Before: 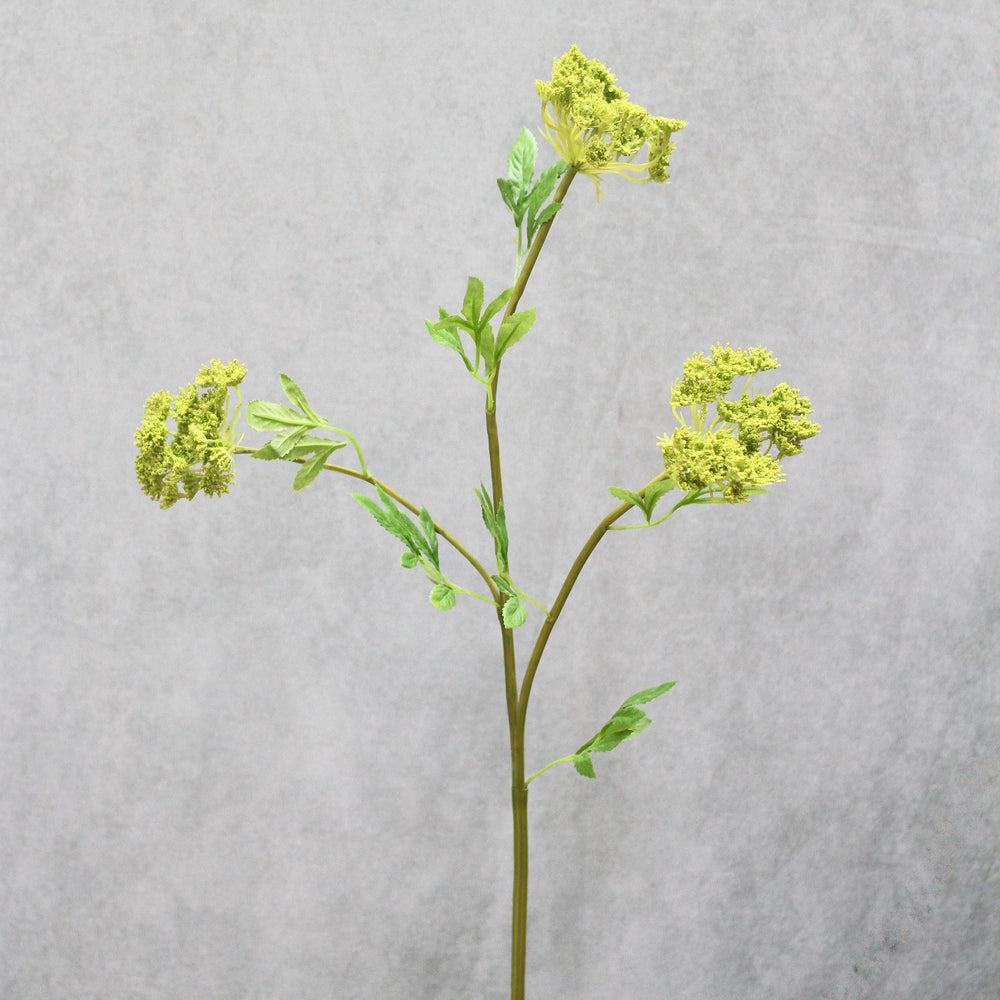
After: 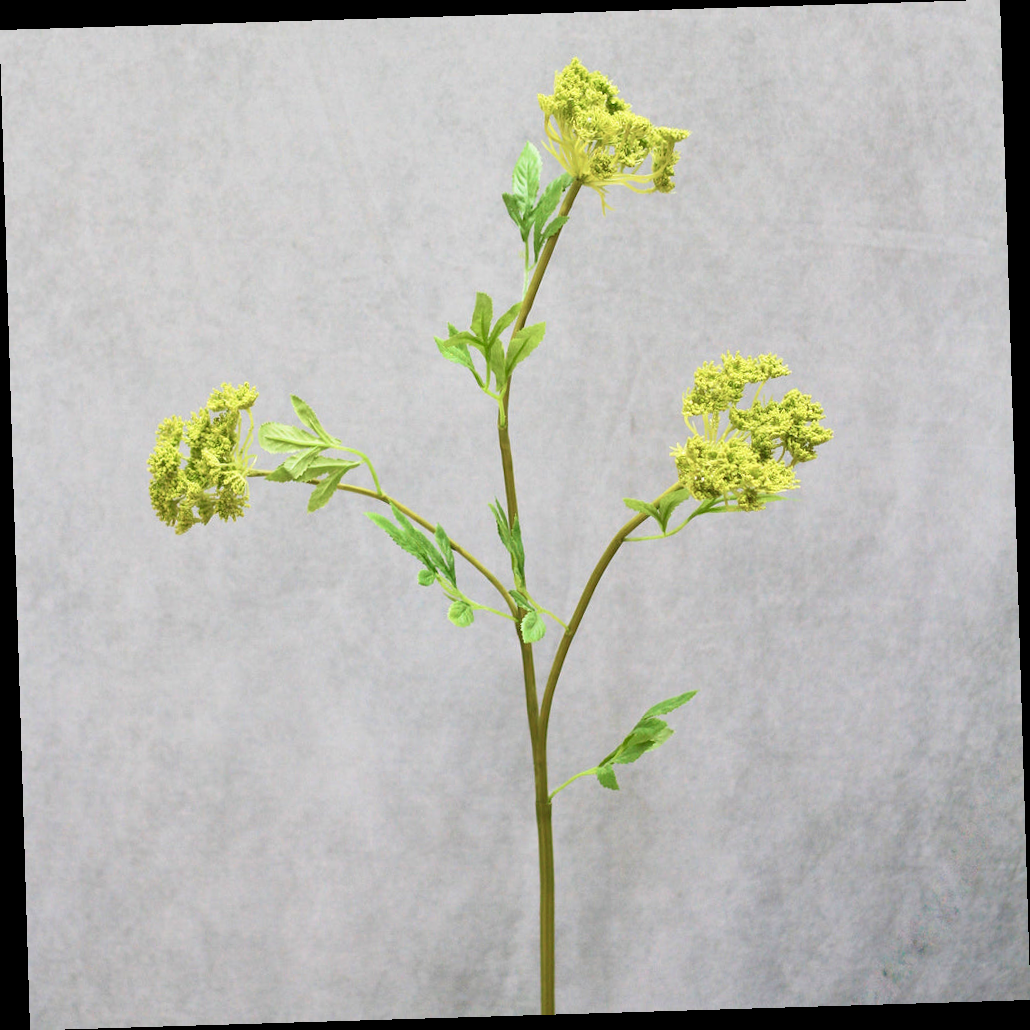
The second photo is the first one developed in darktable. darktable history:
rotate and perspective: rotation -1.75°, automatic cropping off
velvia: on, module defaults
